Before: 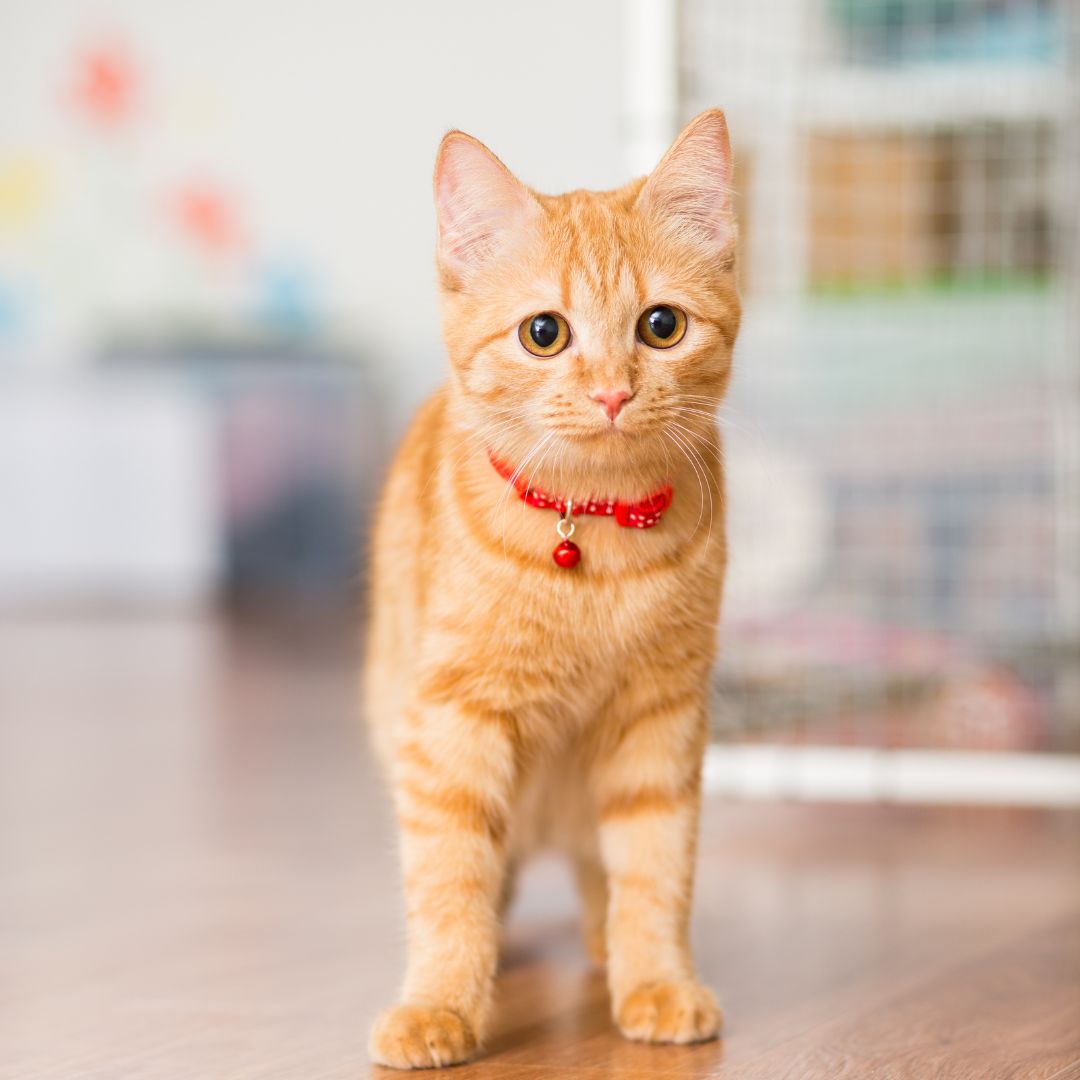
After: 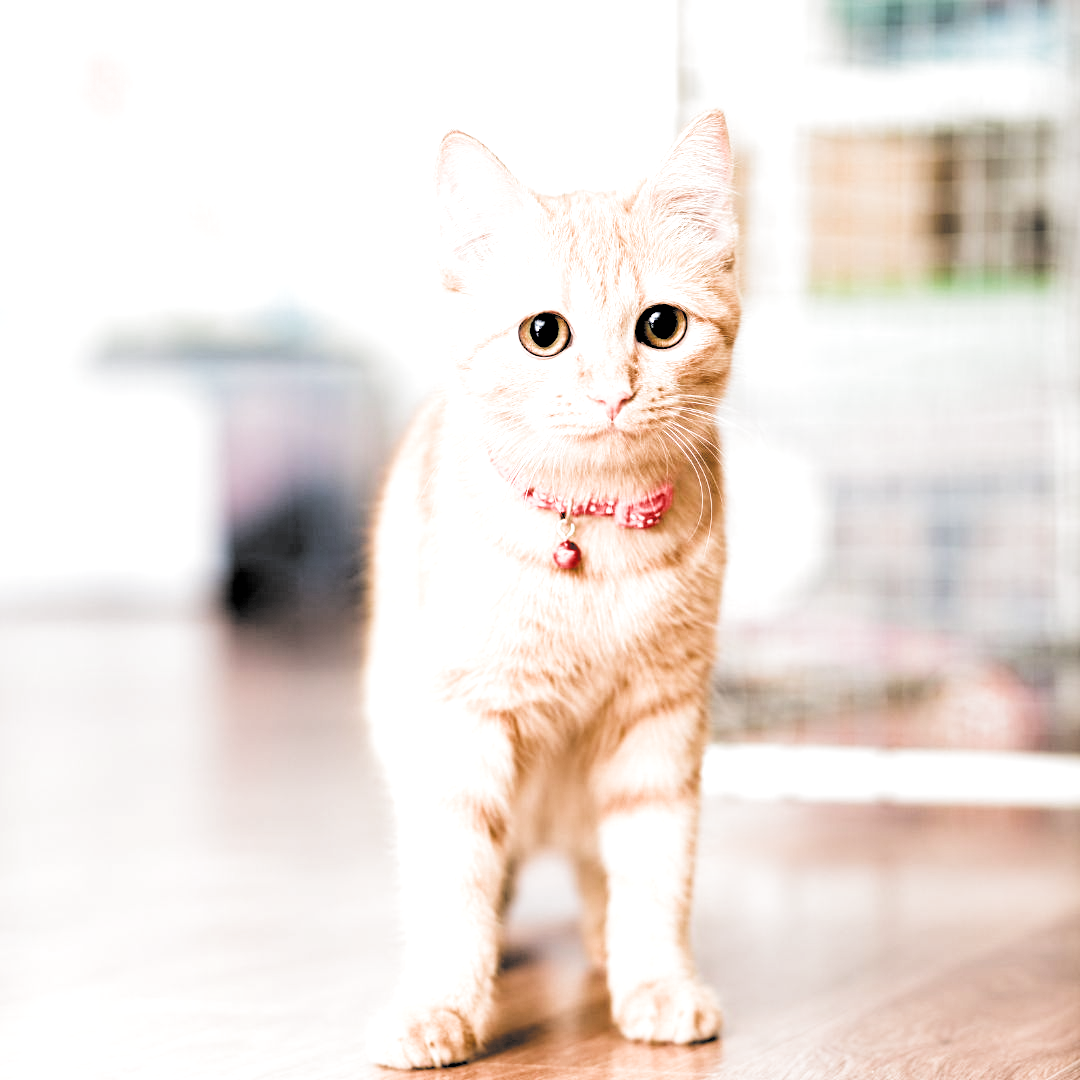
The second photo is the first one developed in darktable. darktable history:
levels: levels [0, 0.476, 0.951]
filmic rgb: black relative exposure -1.09 EV, white relative exposure 2.05 EV, hardness 1.56, contrast 2.243, color science v5 (2021), contrast in shadows safe, contrast in highlights safe
